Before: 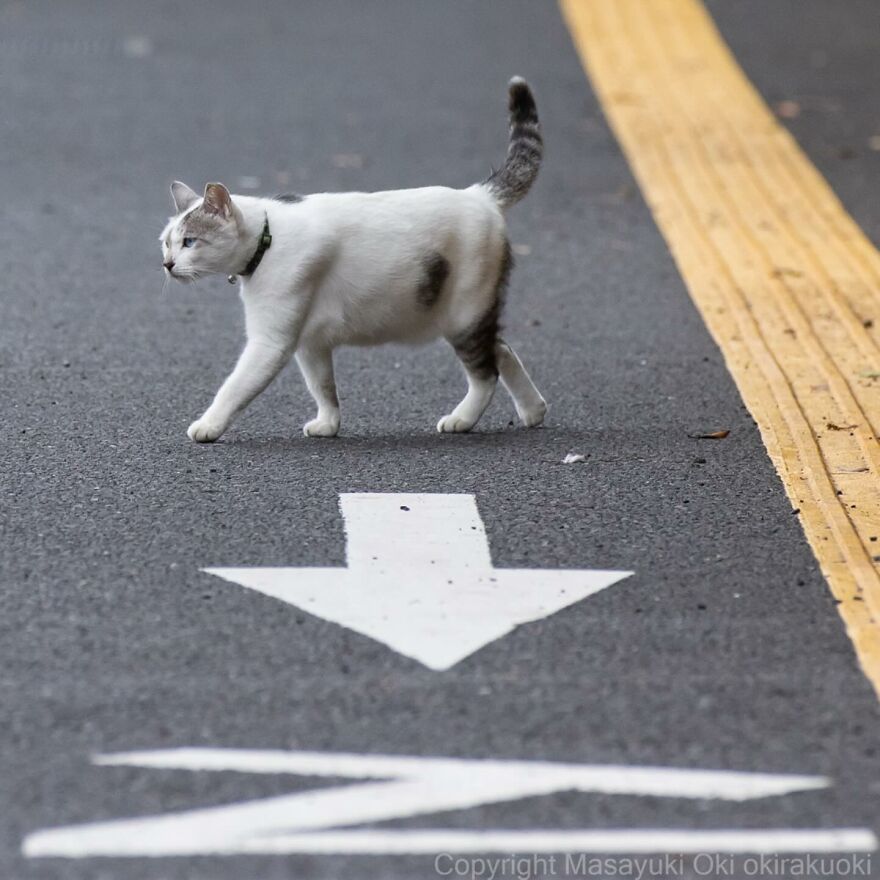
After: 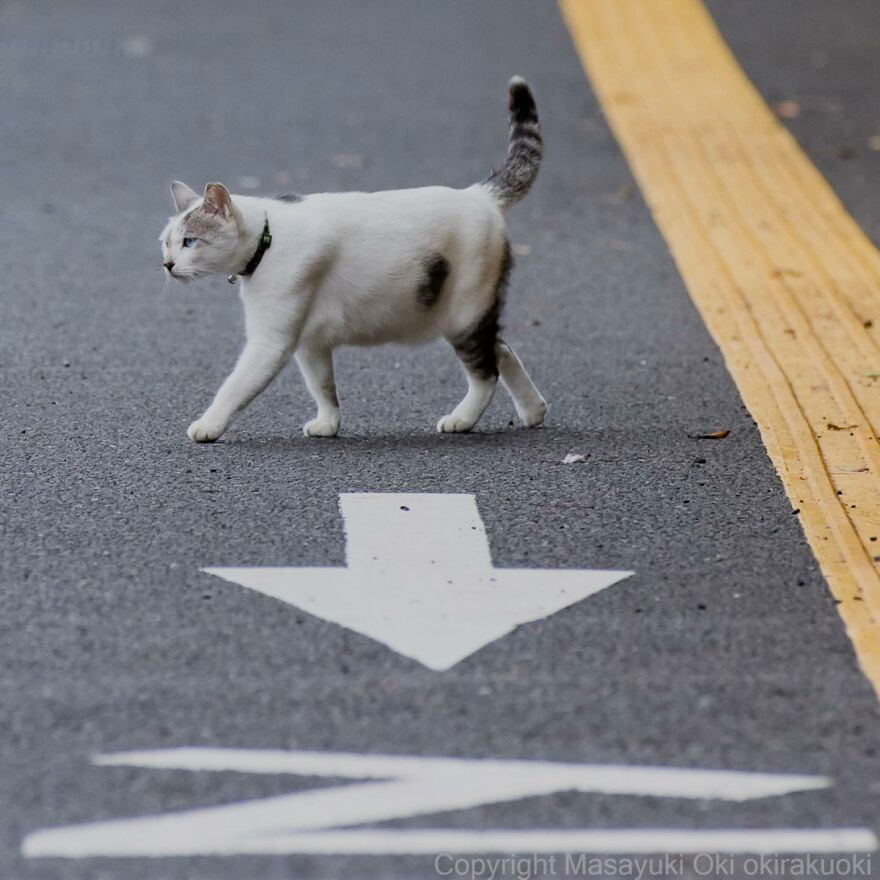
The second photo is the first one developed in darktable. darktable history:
color balance rgb: perceptual saturation grading › global saturation 20%, perceptual saturation grading › highlights -25.404%, perceptual saturation grading › shadows 24.326%, global vibrance 14.671%
filmic rgb: black relative exposure -7.25 EV, white relative exposure 5.05 EV, hardness 3.2, color science v6 (2022)
